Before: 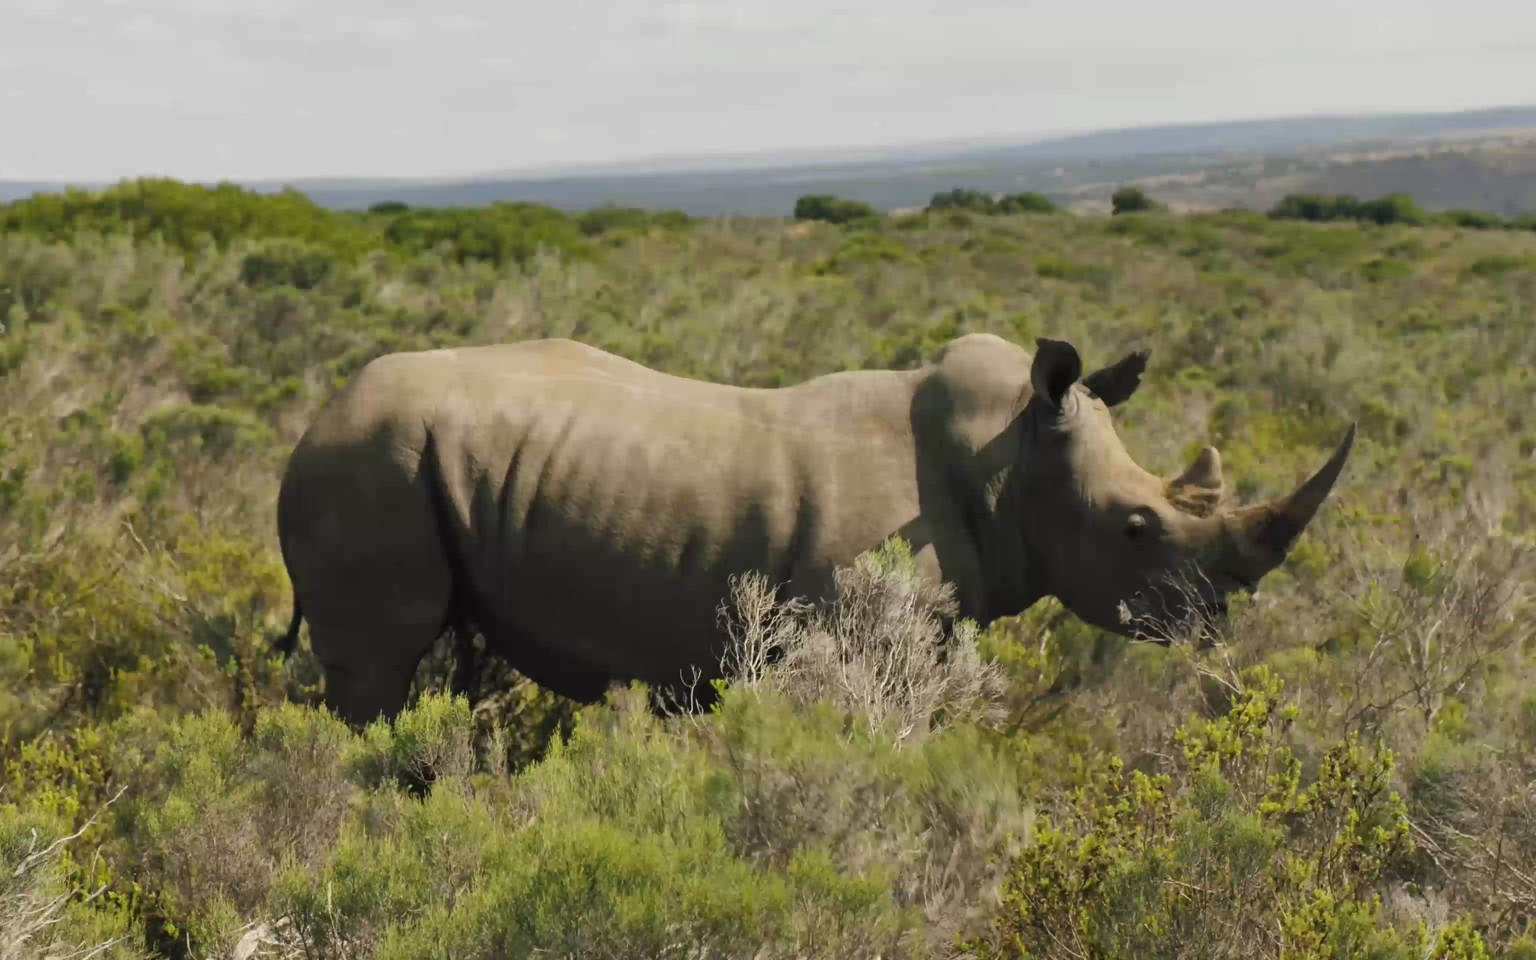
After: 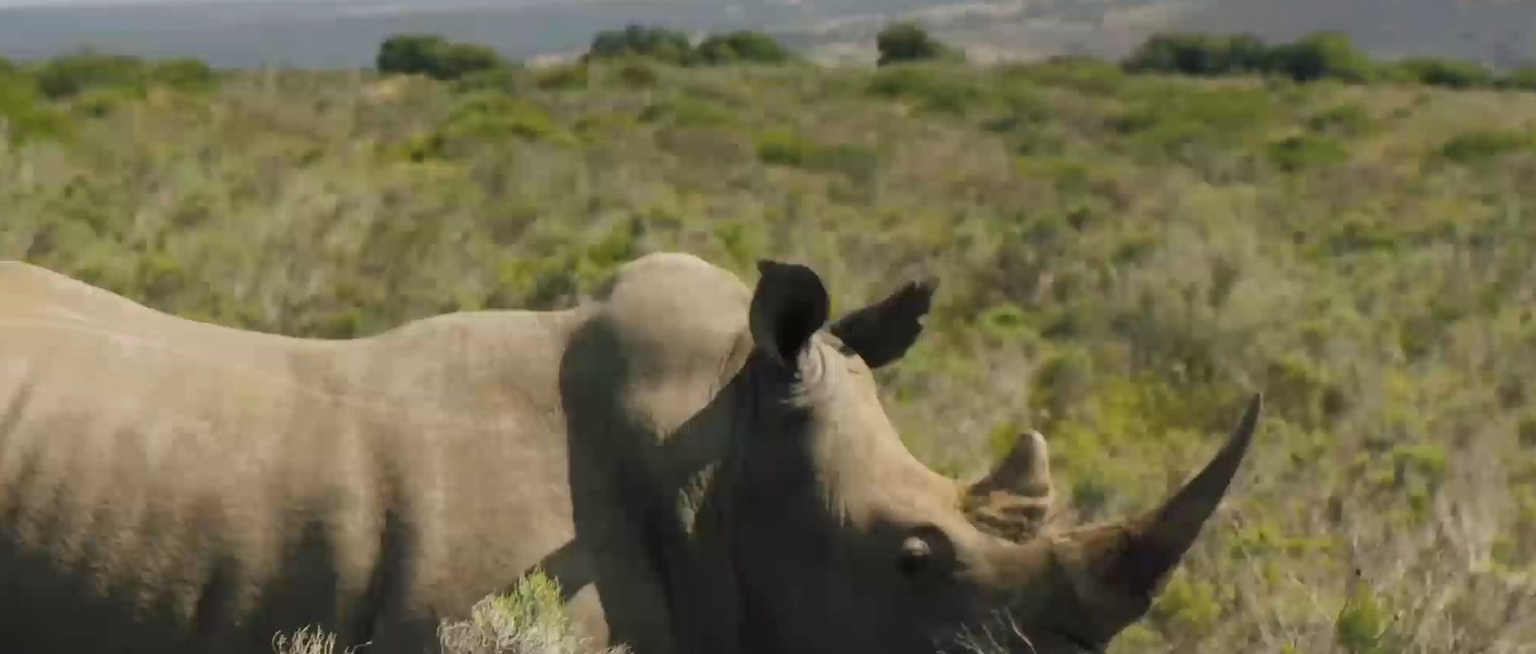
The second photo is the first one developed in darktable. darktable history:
crop: left 36.144%, top 18.071%, right 0.344%, bottom 38.626%
